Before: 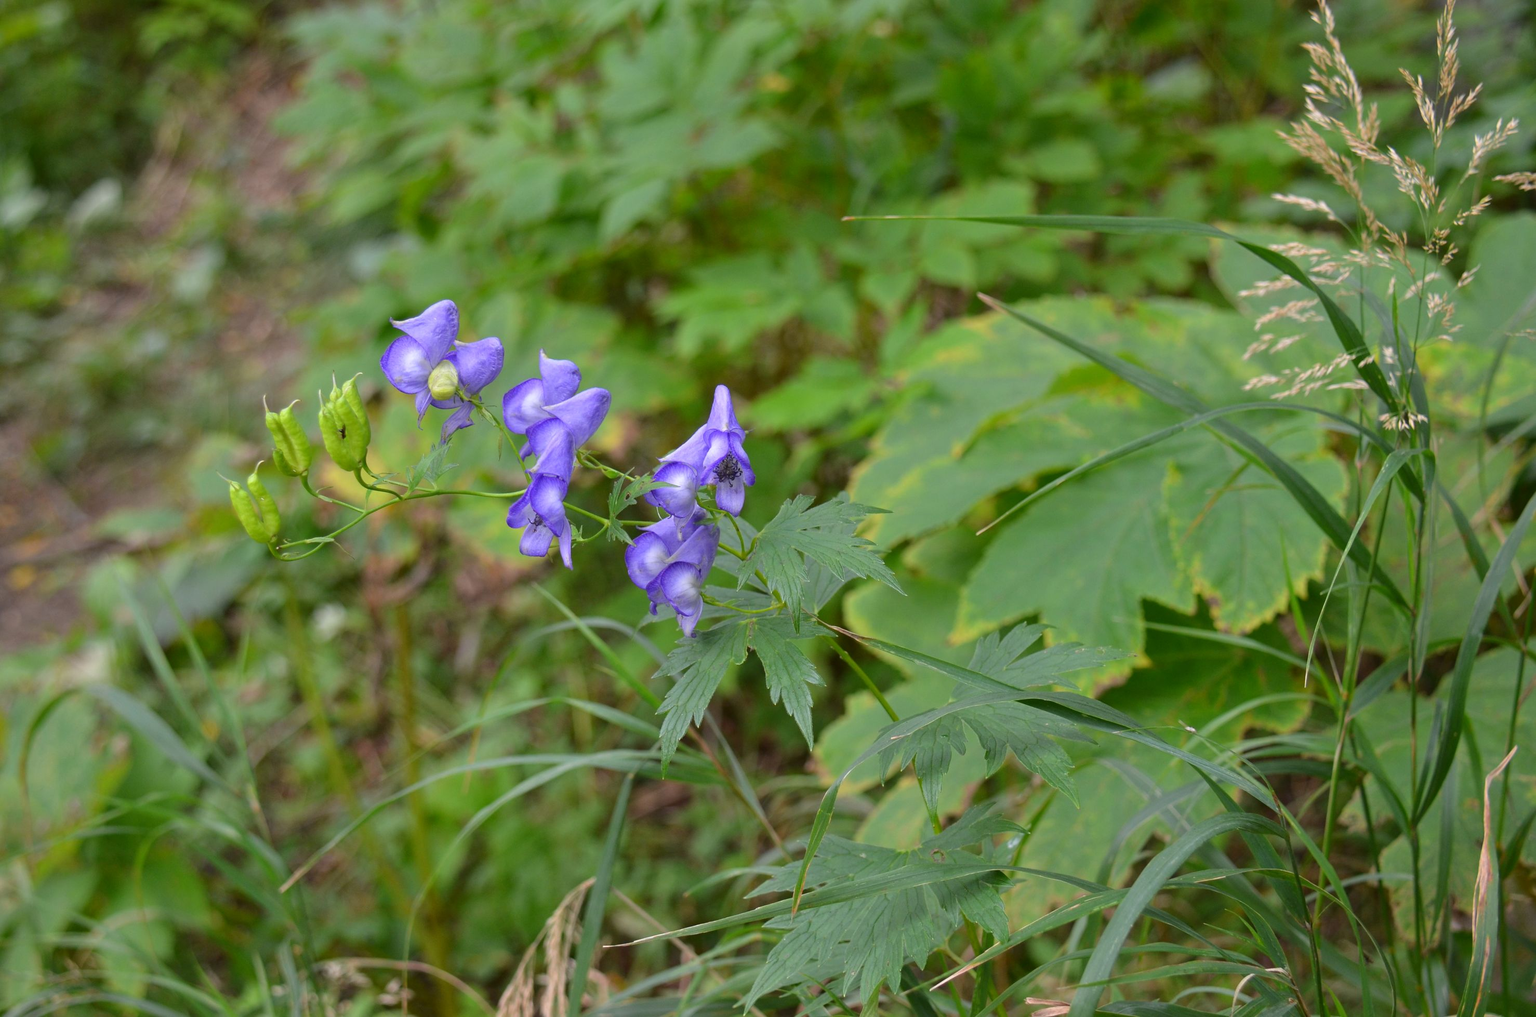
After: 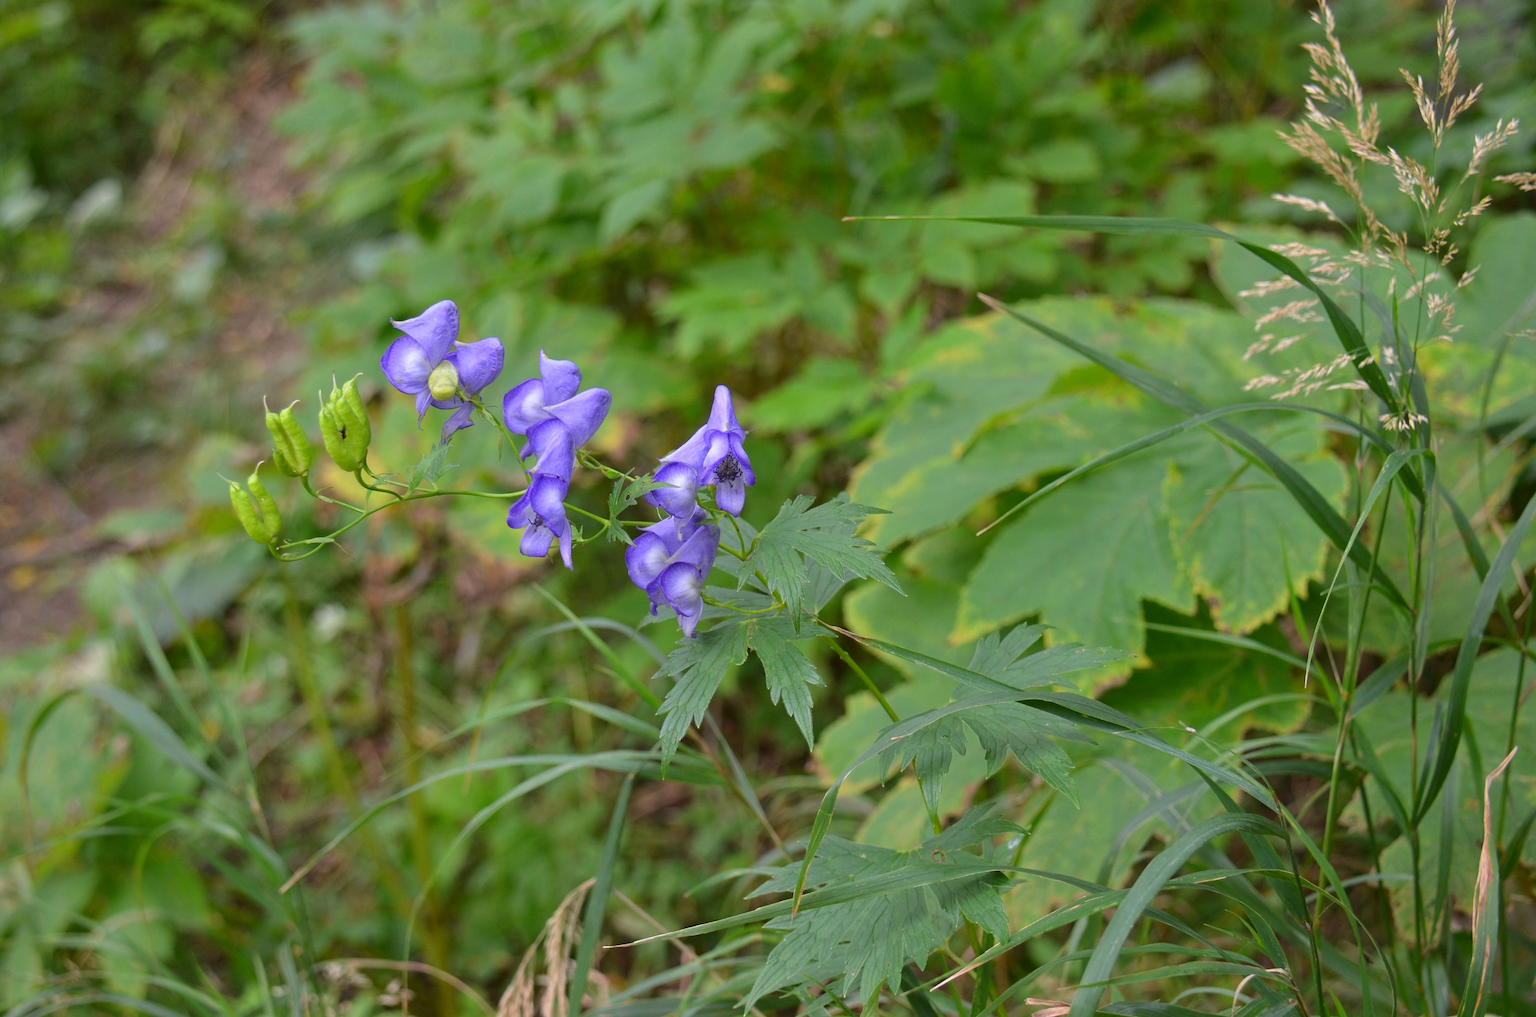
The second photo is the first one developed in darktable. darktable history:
velvia: strength 6.54%
